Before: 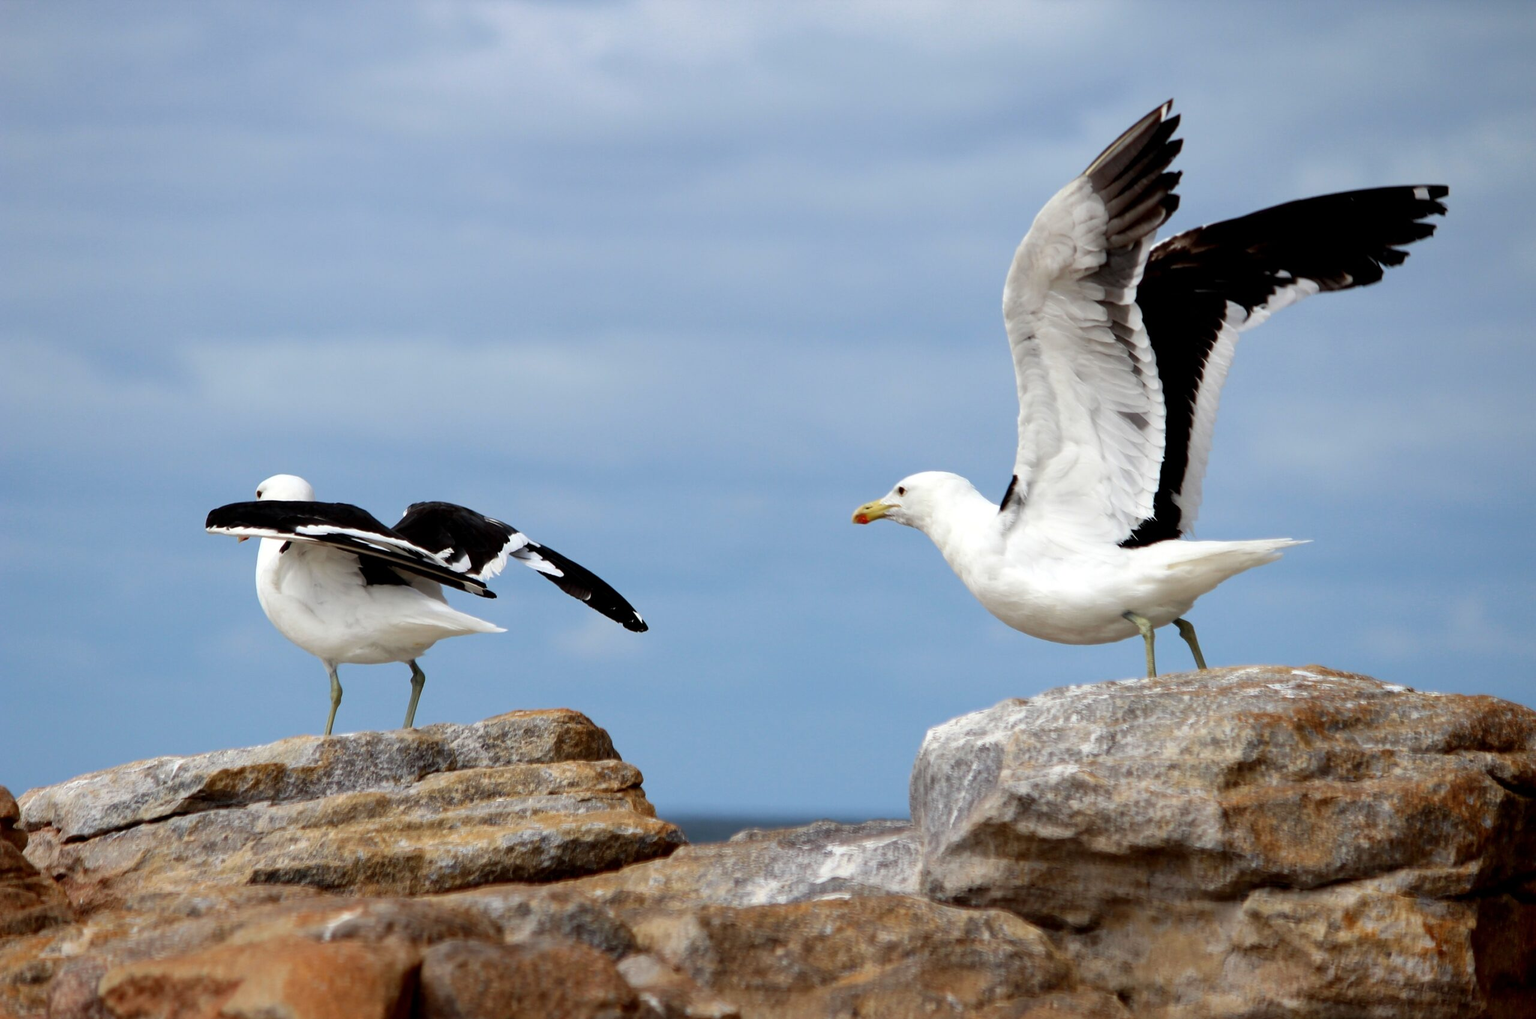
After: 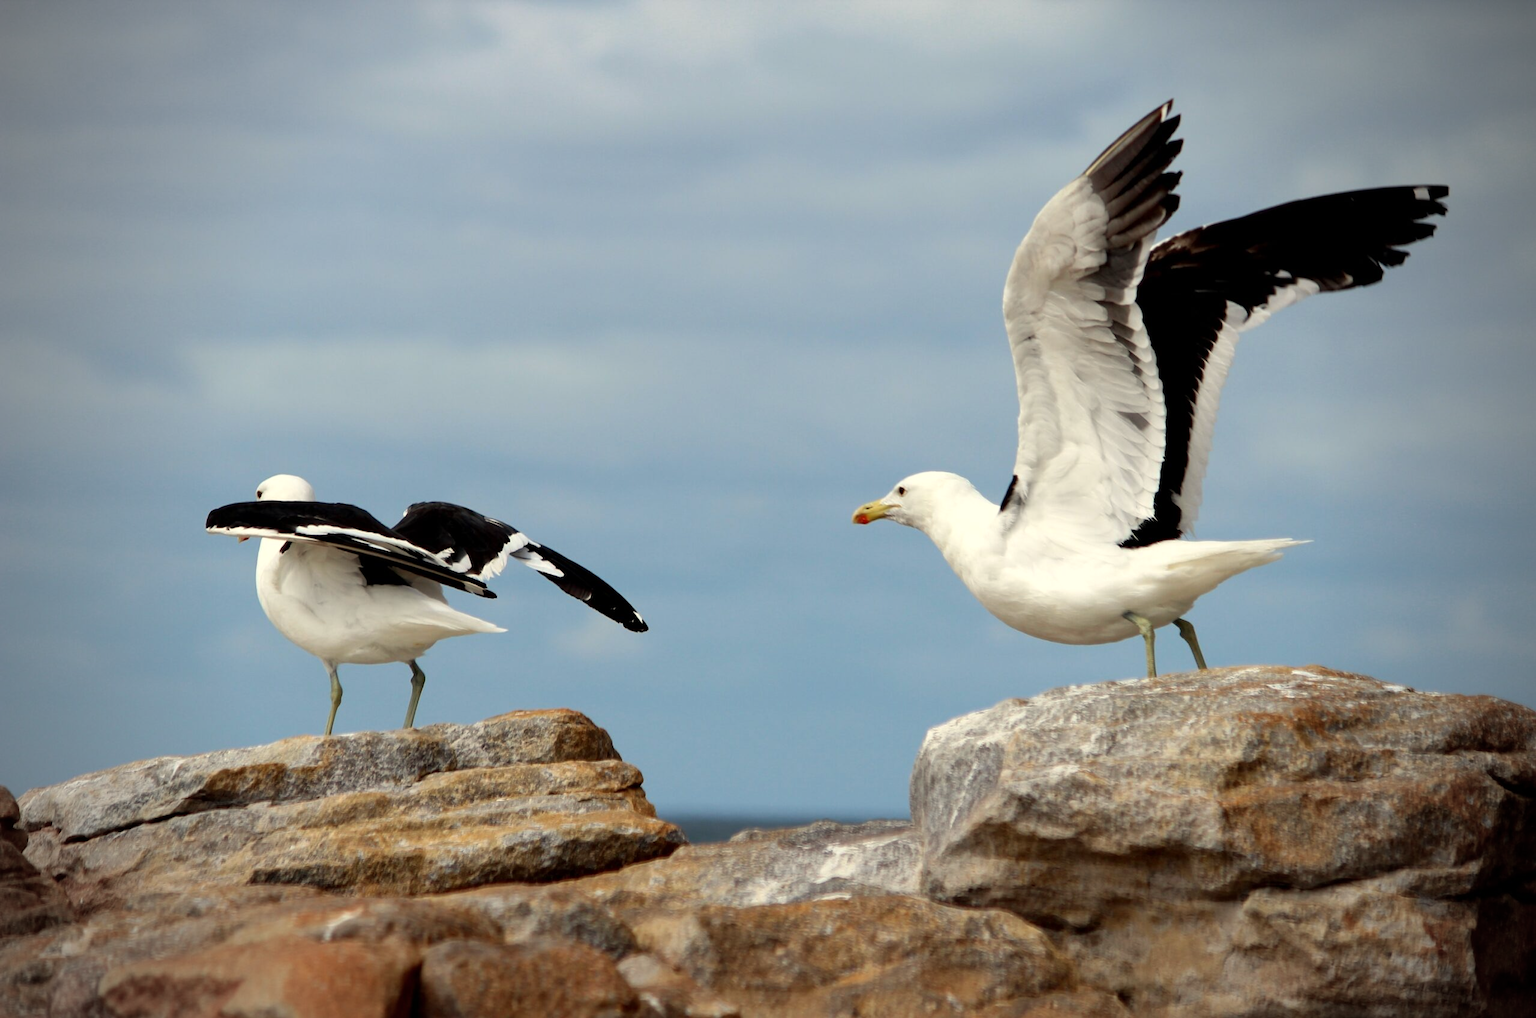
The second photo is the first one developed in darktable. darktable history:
white balance: red 1.029, blue 0.92
vignetting: fall-off start 71.74%
